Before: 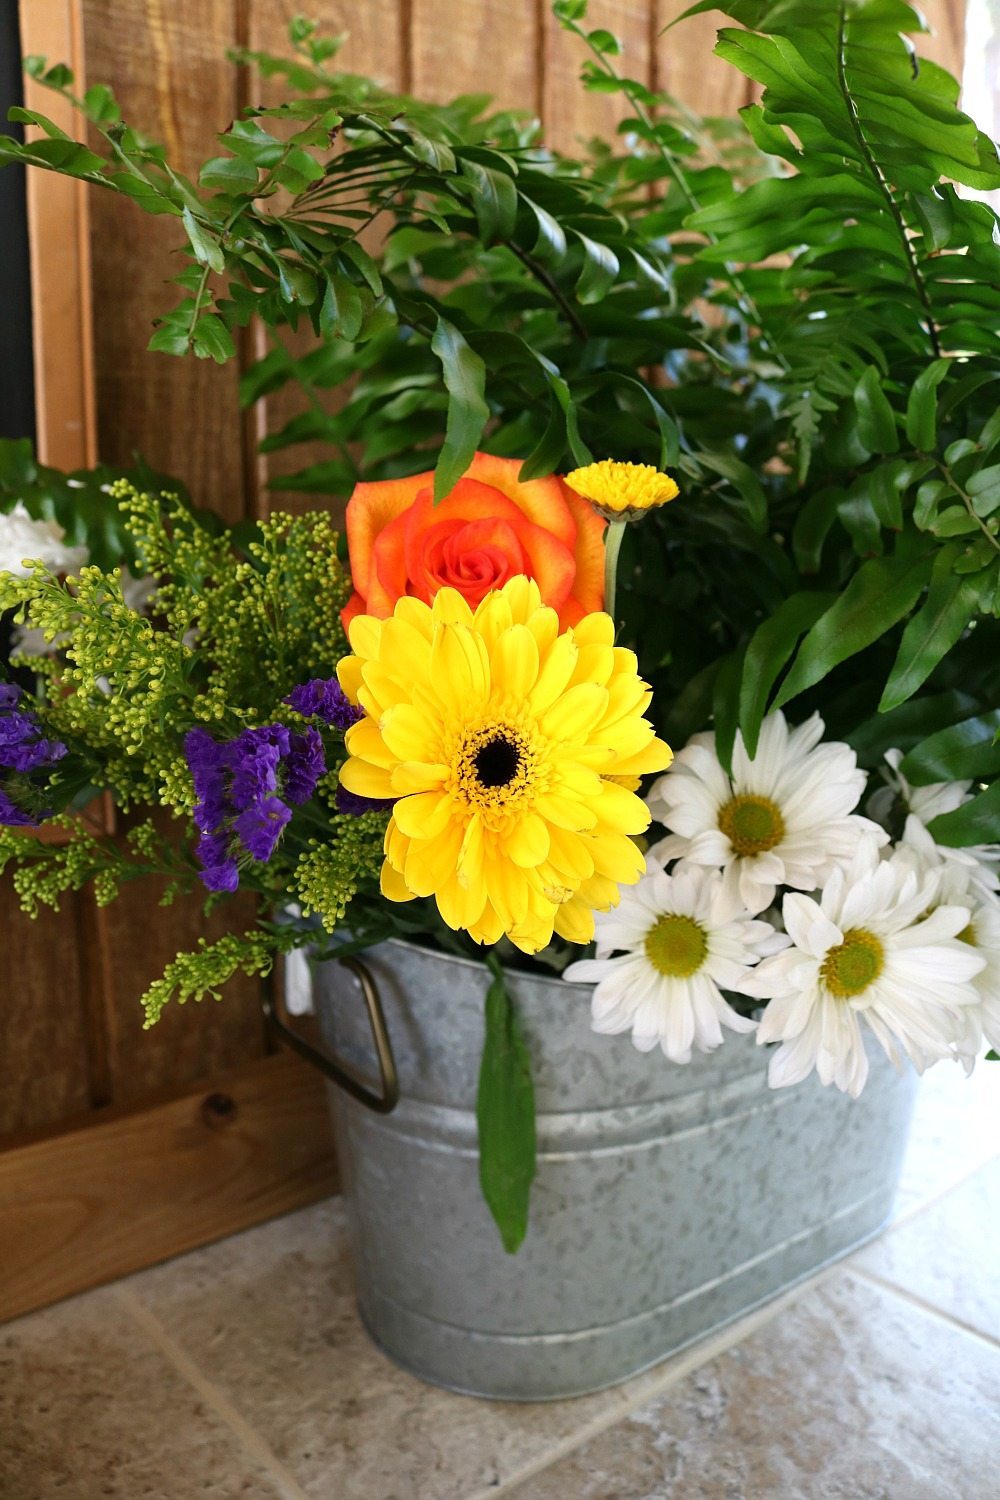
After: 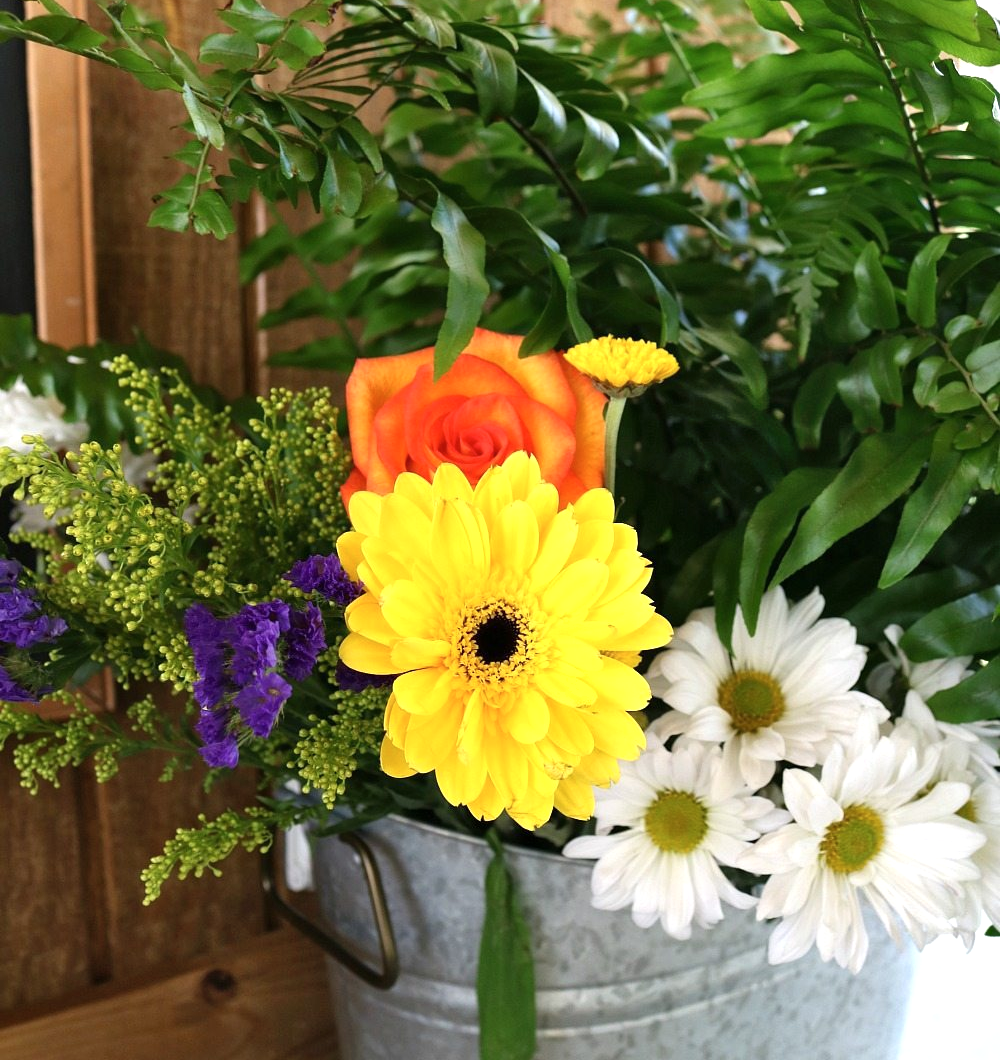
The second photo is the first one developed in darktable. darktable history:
crop and rotate: top 8.293%, bottom 20.996%
shadows and highlights: radius 44.78, white point adjustment 6.64, compress 79.65%, highlights color adjustment 78.42%, soften with gaussian
